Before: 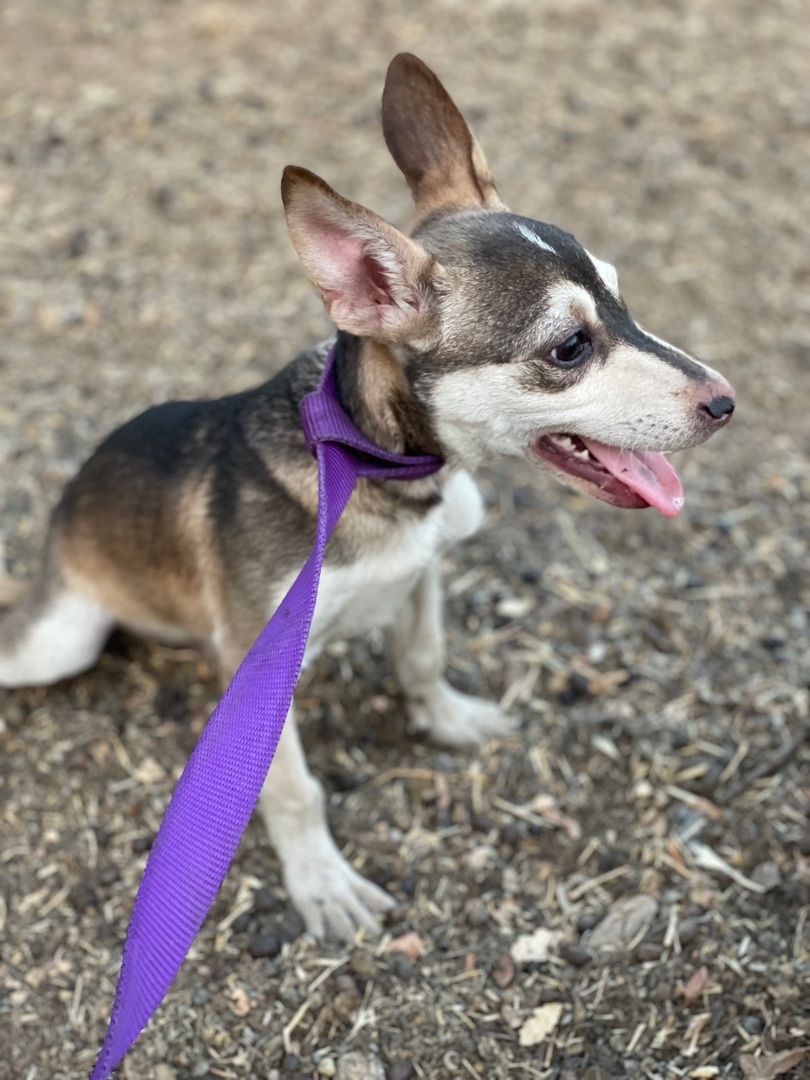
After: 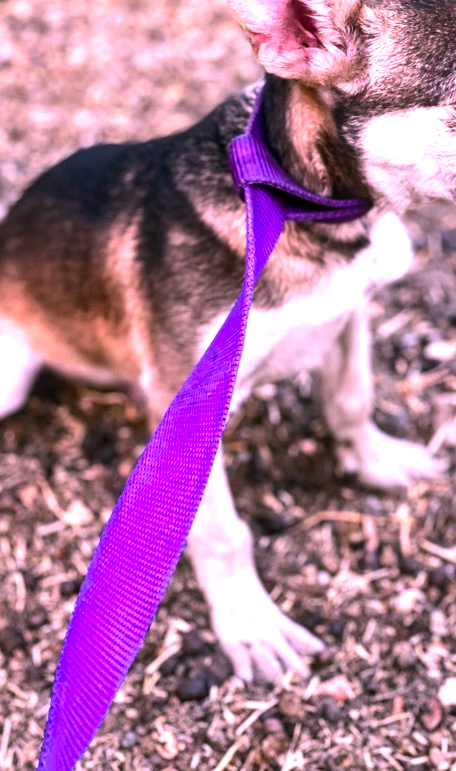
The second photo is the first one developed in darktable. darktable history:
crop: left 8.966%, top 23.852%, right 34.699%, bottom 4.703%
local contrast: on, module defaults
tone equalizer: -8 EV -1.08 EV, -7 EV -1.01 EV, -6 EV -0.867 EV, -5 EV -0.578 EV, -3 EV 0.578 EV, -2 EV 0.867 EV, -1 EV 1.01 EV, +0 EV 1.08 EV, edges refinement/feathering 500, mask exposure compensation -1.57 EV, preserve details no
color correction: highlights a* 19.5, highlights b* -11.53, saturation 1.69
